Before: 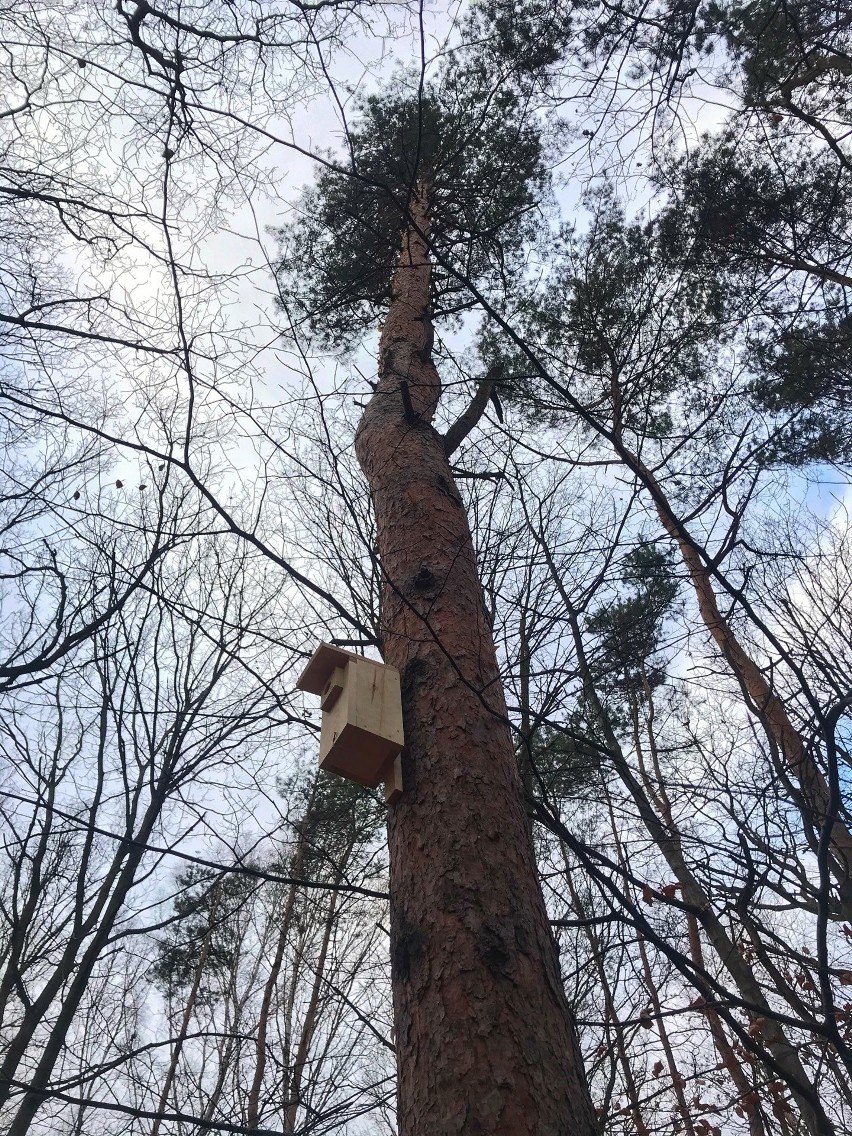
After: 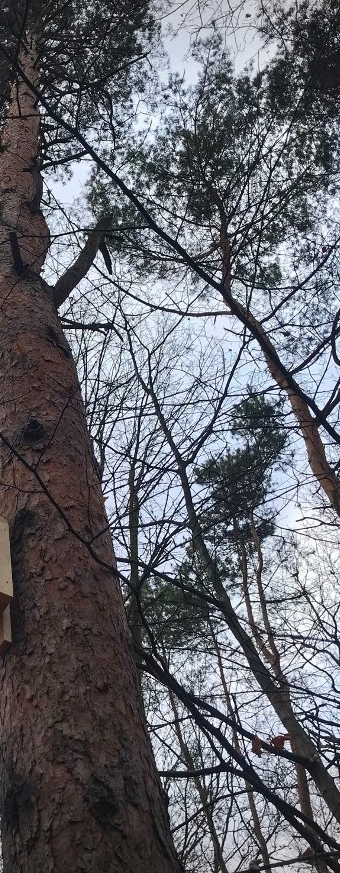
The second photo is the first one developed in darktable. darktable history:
vignetting: fall-off start 88.3%, fall-off radius 44.46%, brightness -0.444, saturation -0.687, width/height ratio 1.159
shadows and highlights: white point adjustment 0.07, soften with gaussian
crop: left 45.943%, top 13.199%, right 14.088%, bottom 9.873%
